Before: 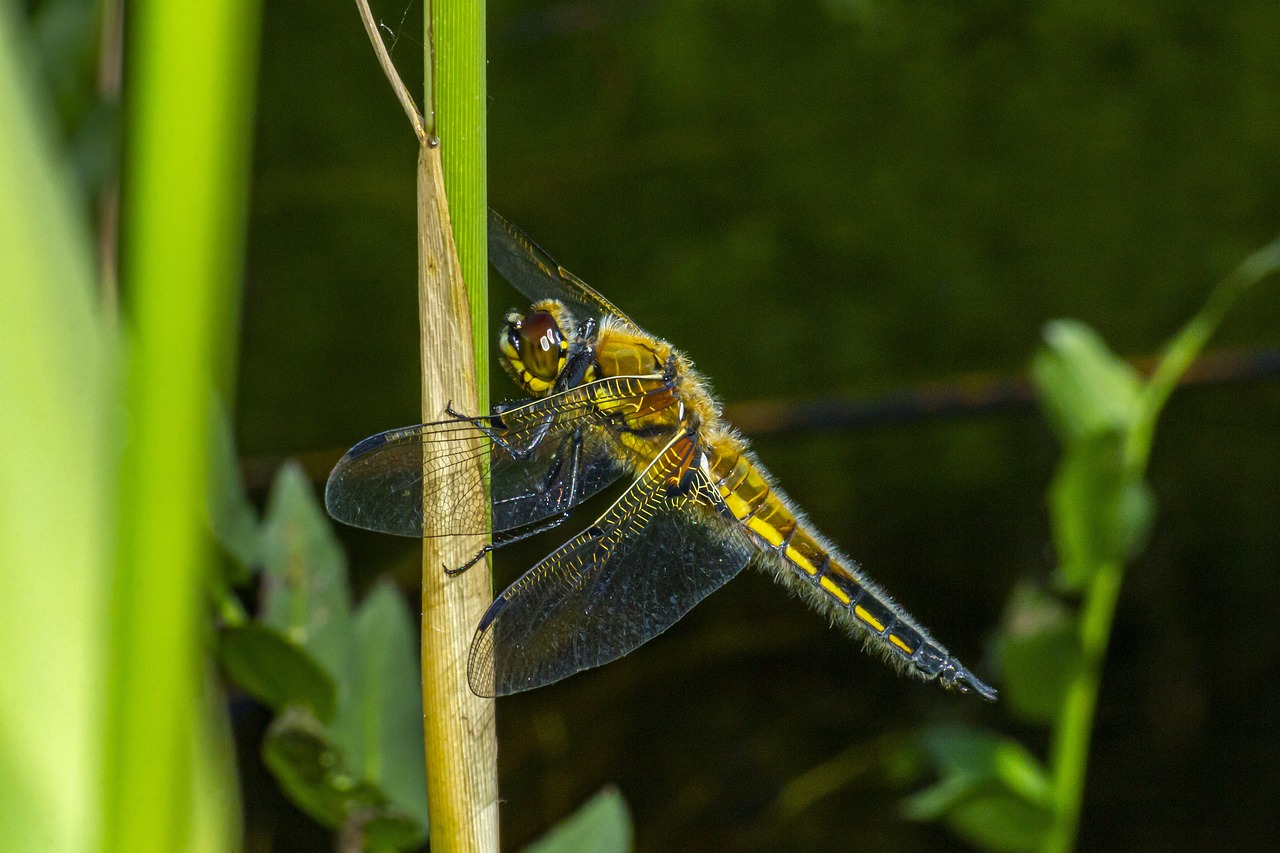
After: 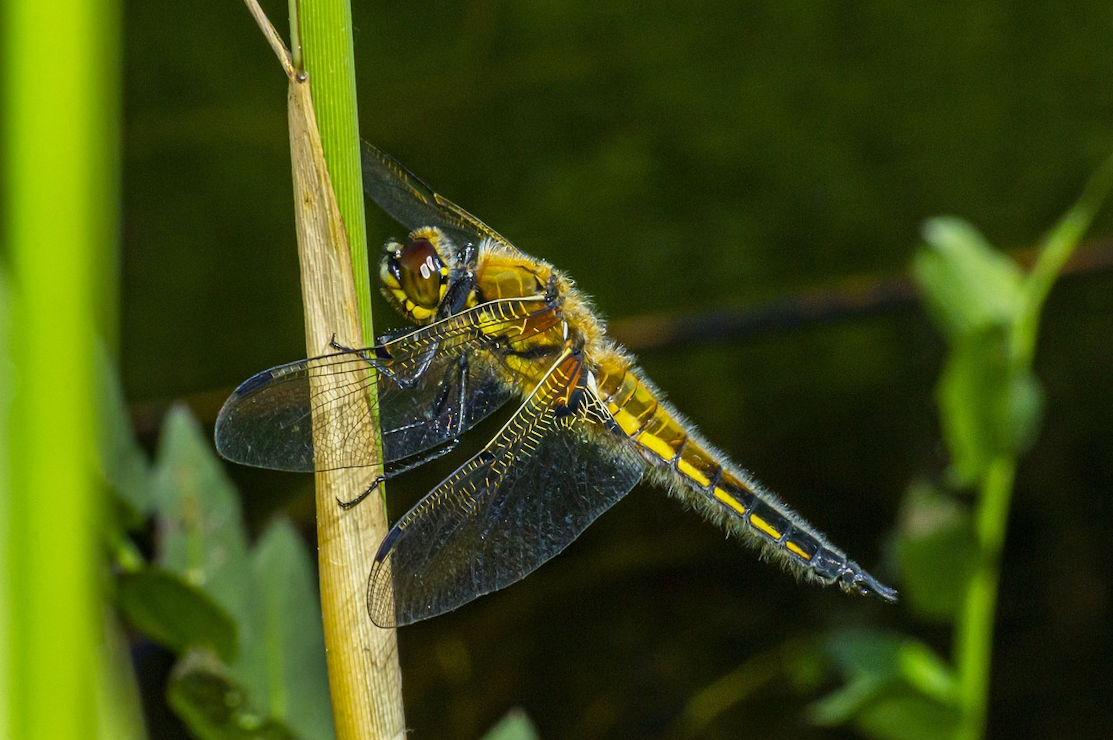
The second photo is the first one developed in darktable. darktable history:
crop and rotate: angle 3.36°, left 5.471%, top 5.675%
tone curve: curves: ch0 [(0, 0) (0.822, 0.825) (0.994, 0.955)]; ch1 [(0, 0) (0.226, 0.261) (0.383, 0.397) (0.46, 0.46) (0.498, 0.501) (0.524, 0.543) (0.578, 0.575) (1, 1)]; ch2 [(0, 0) (0.438, 0.456) (0.5, 0.495) (0.547, 0.515) (0.597, 0.58) (0.629, 0.603) (1, 1)], color space Lab, linked channels, preserve colors none
